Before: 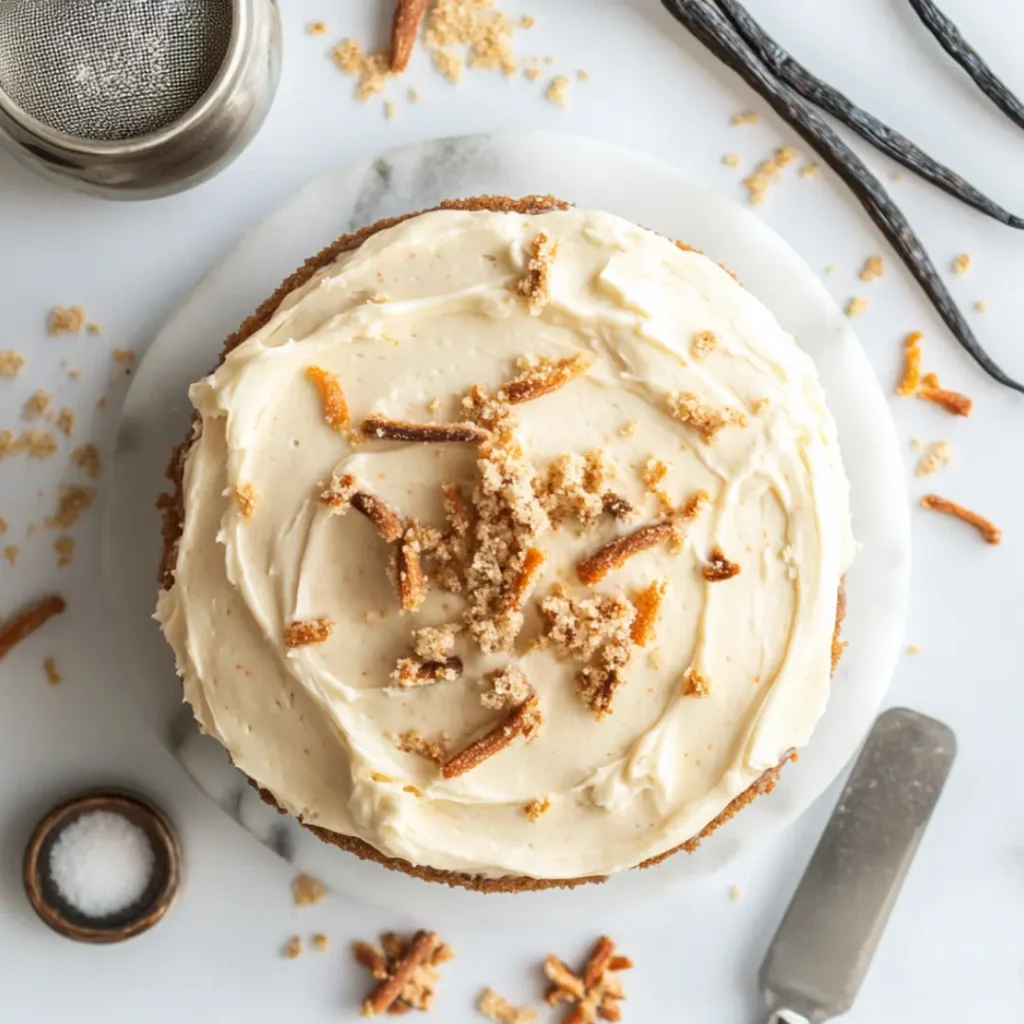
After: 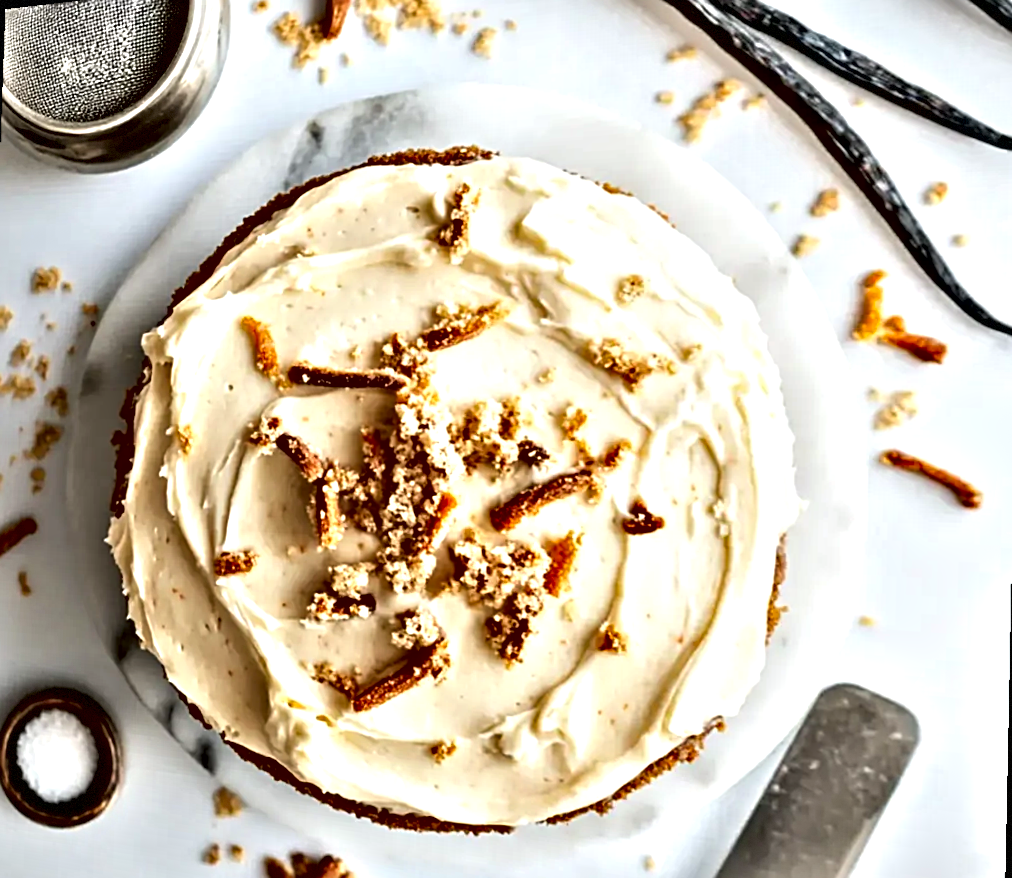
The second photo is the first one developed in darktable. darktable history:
vignetting: fall-off start 97.28%, fall-off radius 79%, brightness -0.462, saturation -0.3, width/height ratio 1.114, dithering 8-bit output, unbound false
sharpen: on, module defaults
rotate and perspective: rotation 1.69°, lens shift (vertical) -0.023, lens shift (horizontal) -0.291, crop left 0.025, crop right 0.988, crop top 0.092, crop bottom 0.842
exposure: black level correction 0.002, exposure 0.15 EV, compensate highlight preservation false
contrast brightness saturation: contrast 0.04, saturation 0.16
contrast equalizer: octaves 7, y [[0.48, 0.654, 0.731, 0.706, 0.772, 0.382], [0.55 ×6], [0 ×6], [0 ×6], [0 ×6]]
